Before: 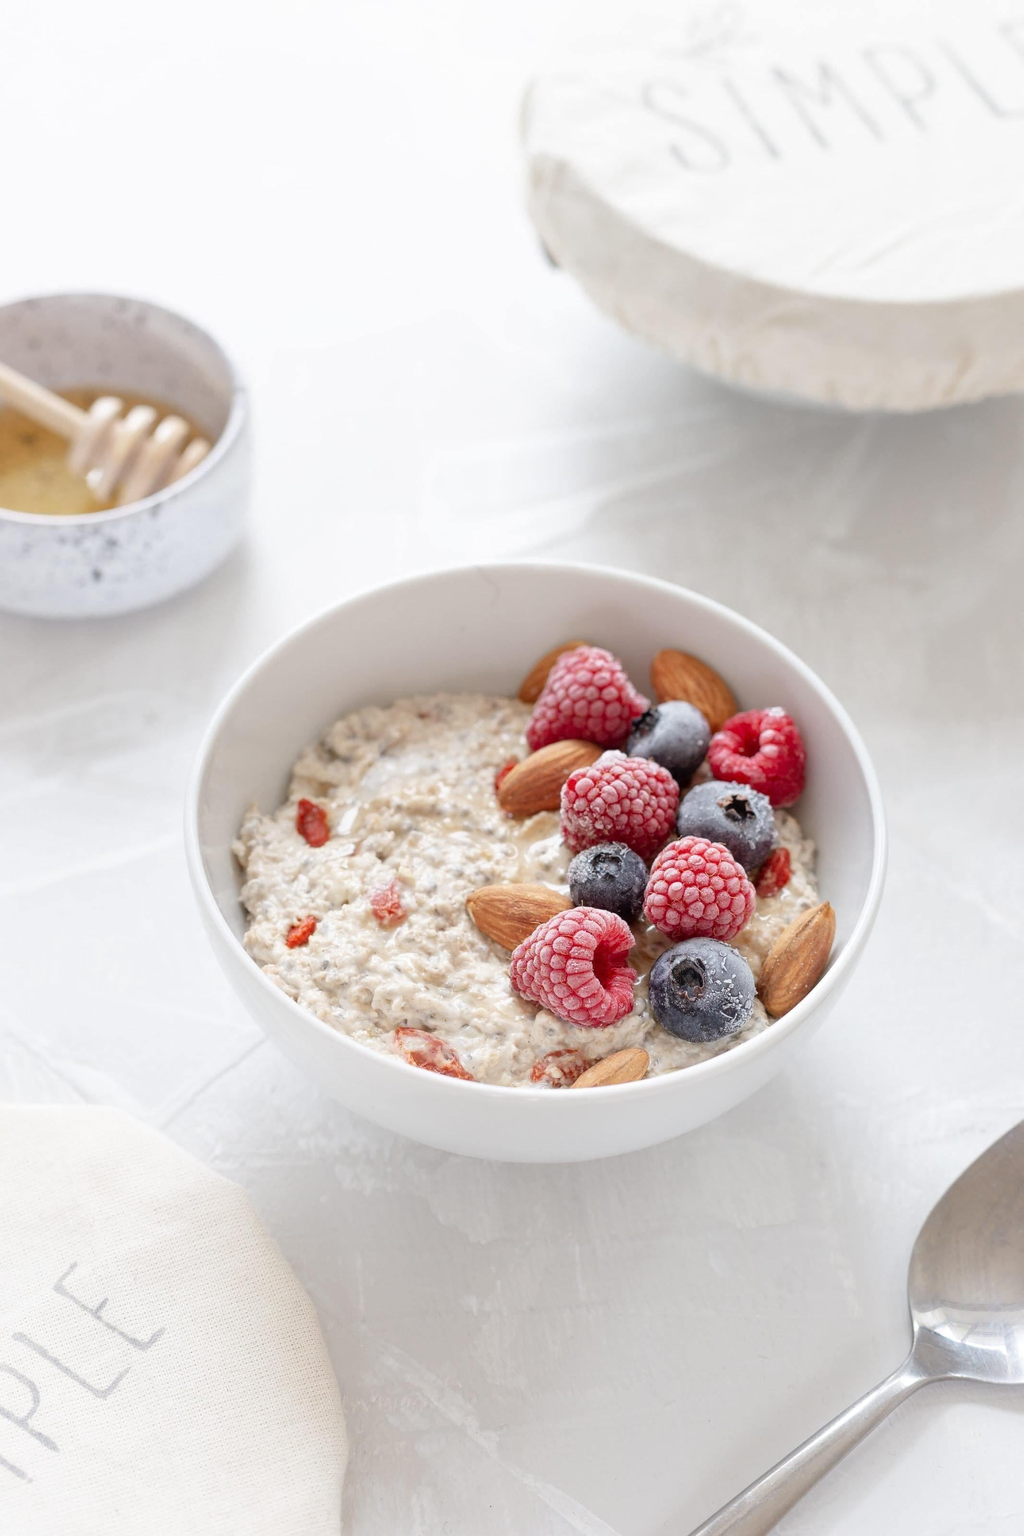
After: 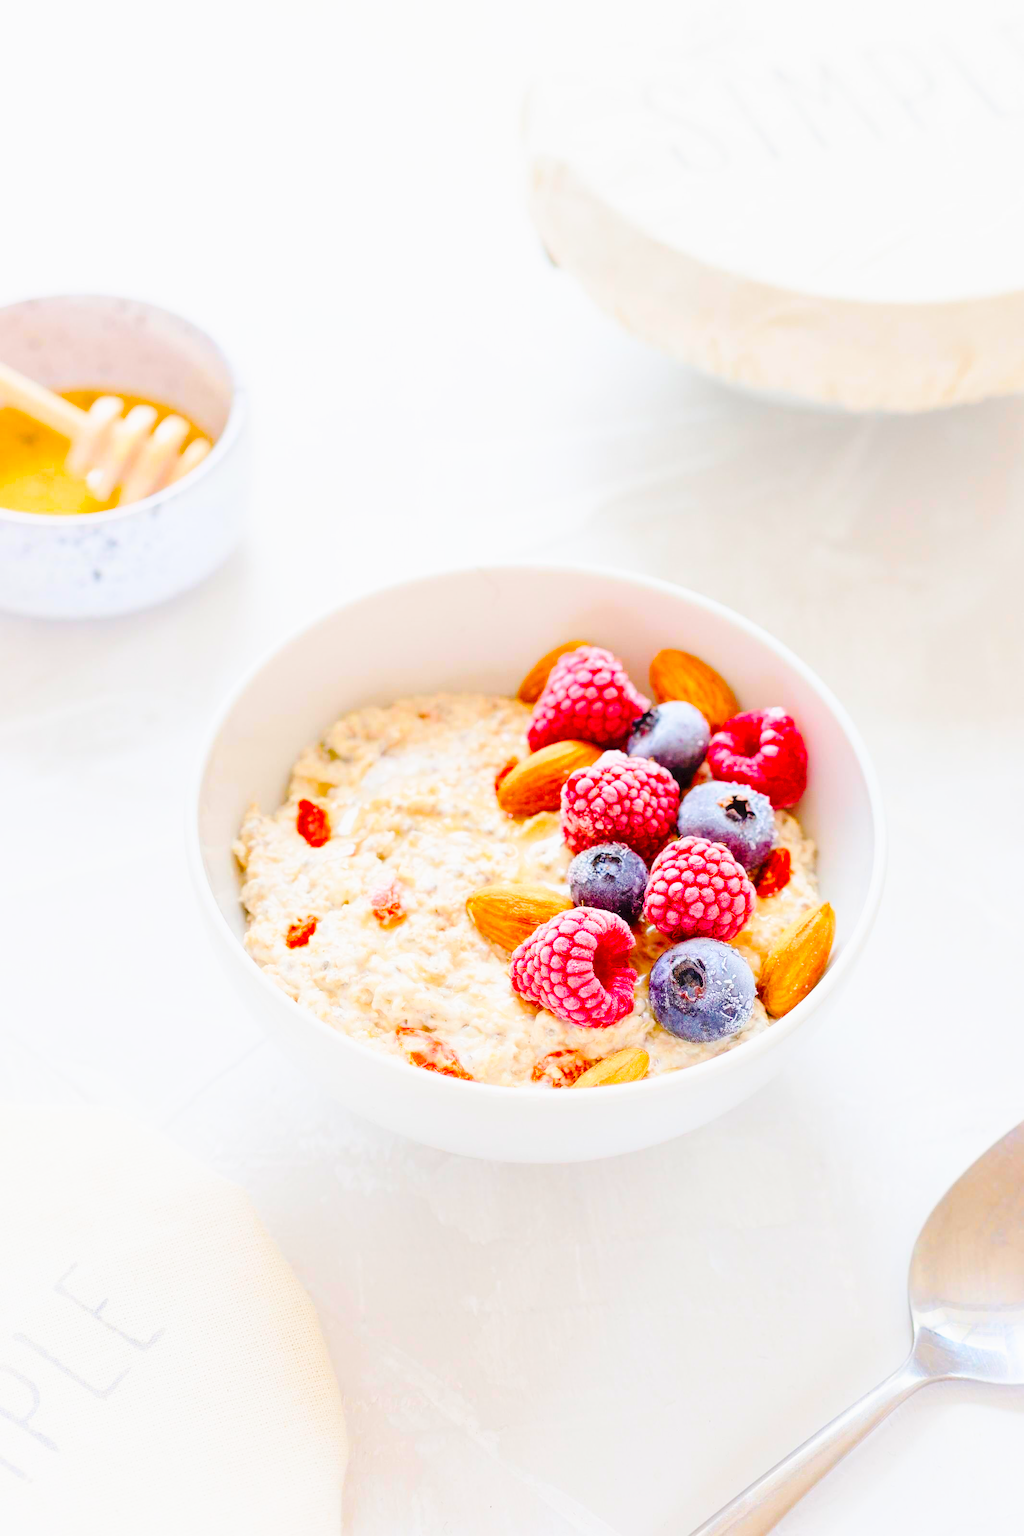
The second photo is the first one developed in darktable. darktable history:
contrast brightness saturation: contrast 0.199, brightness 0.161, saturation 0.22
tone equalizer: -8 EV 0.228 EV, -7 EV 0.379 EV, -6 EV 0.4 EV, -5 EV 0.242 EV, -3 EV -0.275 EV, -2 EV -0.421 EV, -1 EV -0.431 EV, +0 EV -0.258 EV, edges refinement/feathering 500, mask exposure compensation -1.57 EV, preserve details no
color balance rgb: perceptual saturation grading › global saturation 24.103%, perceptual saturation grading › highlights -24.324%, perceptual saturation grading › mid-tones 24.488%, perceptual saturation grading › shadows 40.793%, global vibrance 50.255%
base curve: curves: ch0 [(0, 0) (0.028, 0.03) (0.121, 0.232) (0.46, 0.748) (0.859, 0.968) (1, 1)], preserve colors none
